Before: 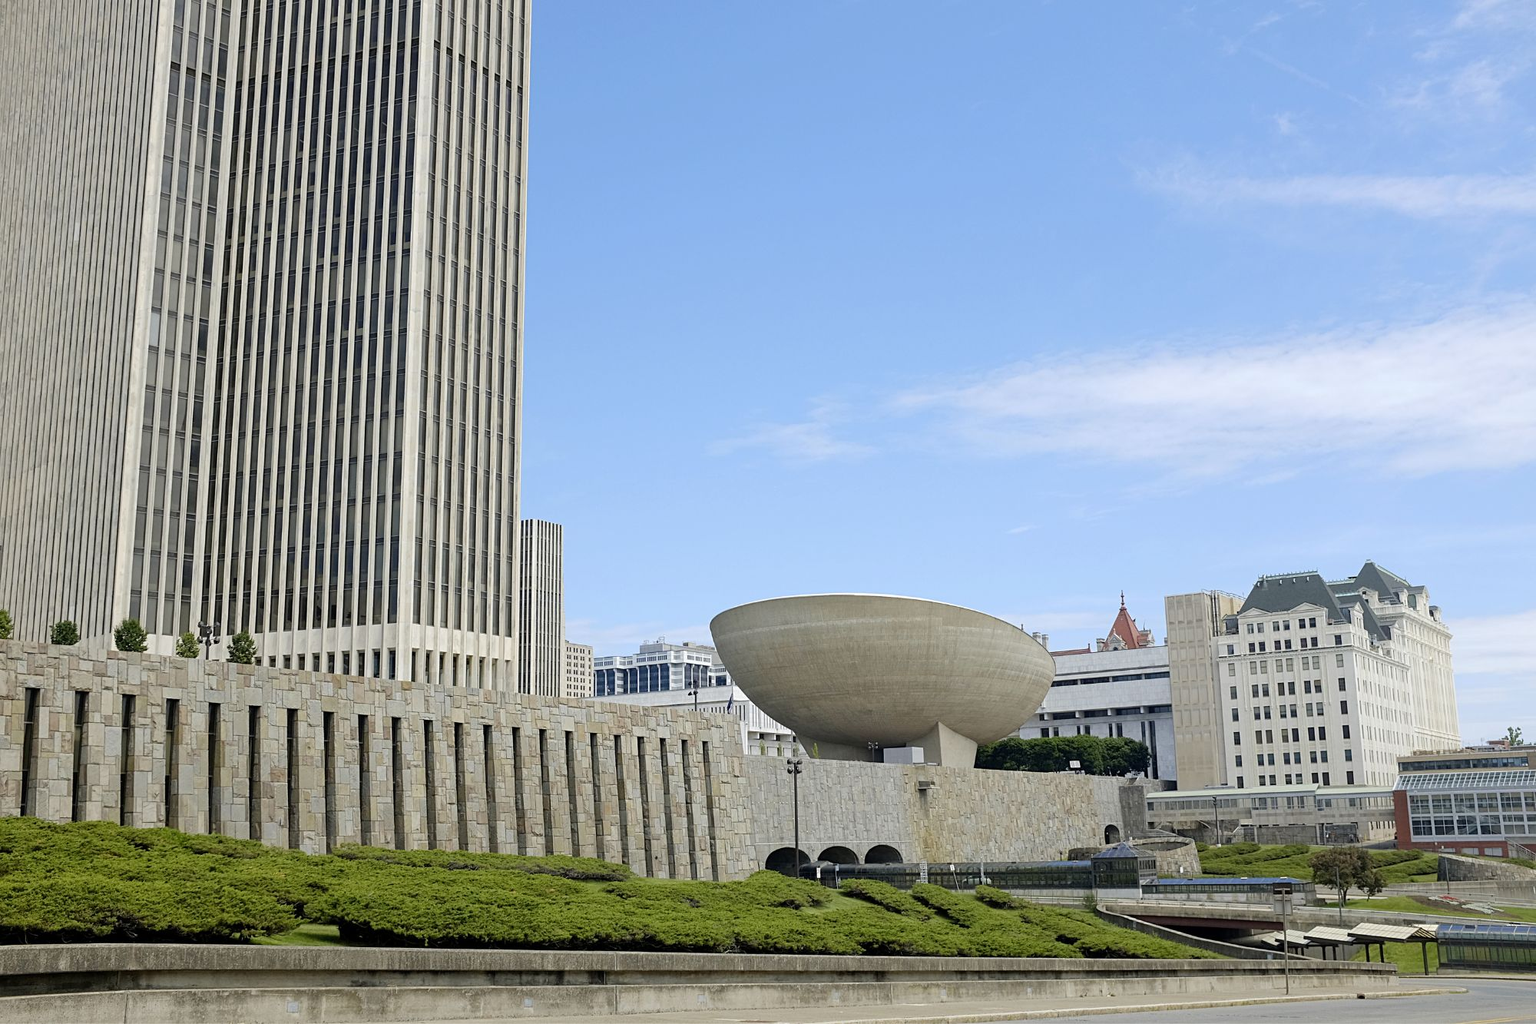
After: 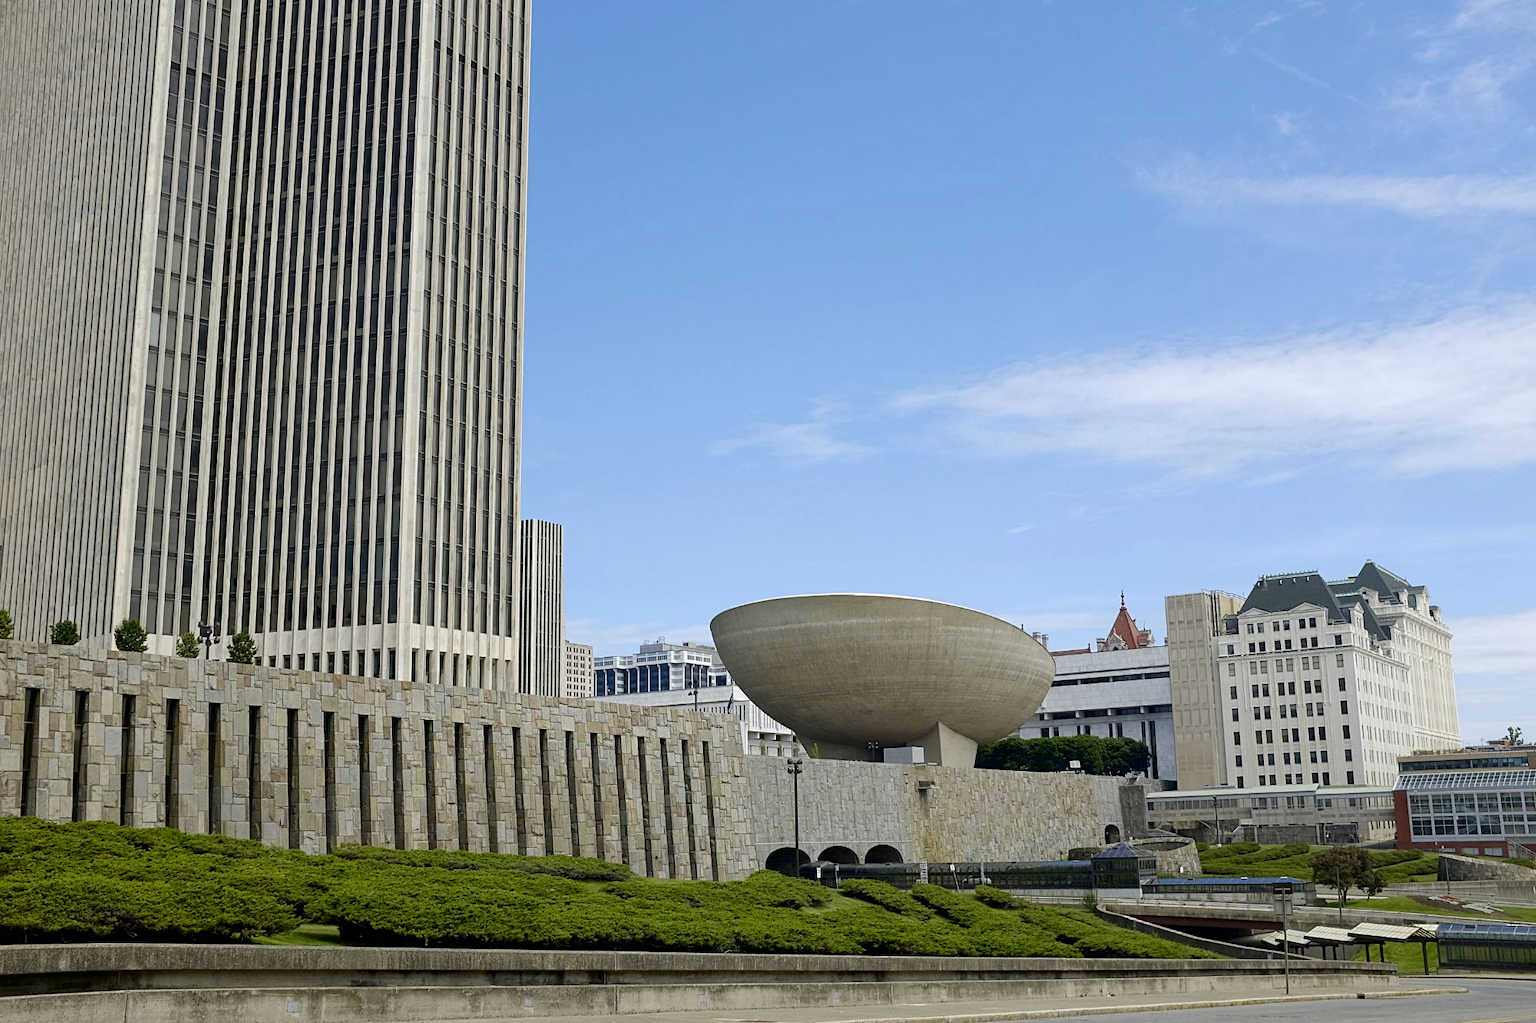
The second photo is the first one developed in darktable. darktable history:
contrast brightness saturation: contrast 0.069, brightness -0.134, saturation 0.05
